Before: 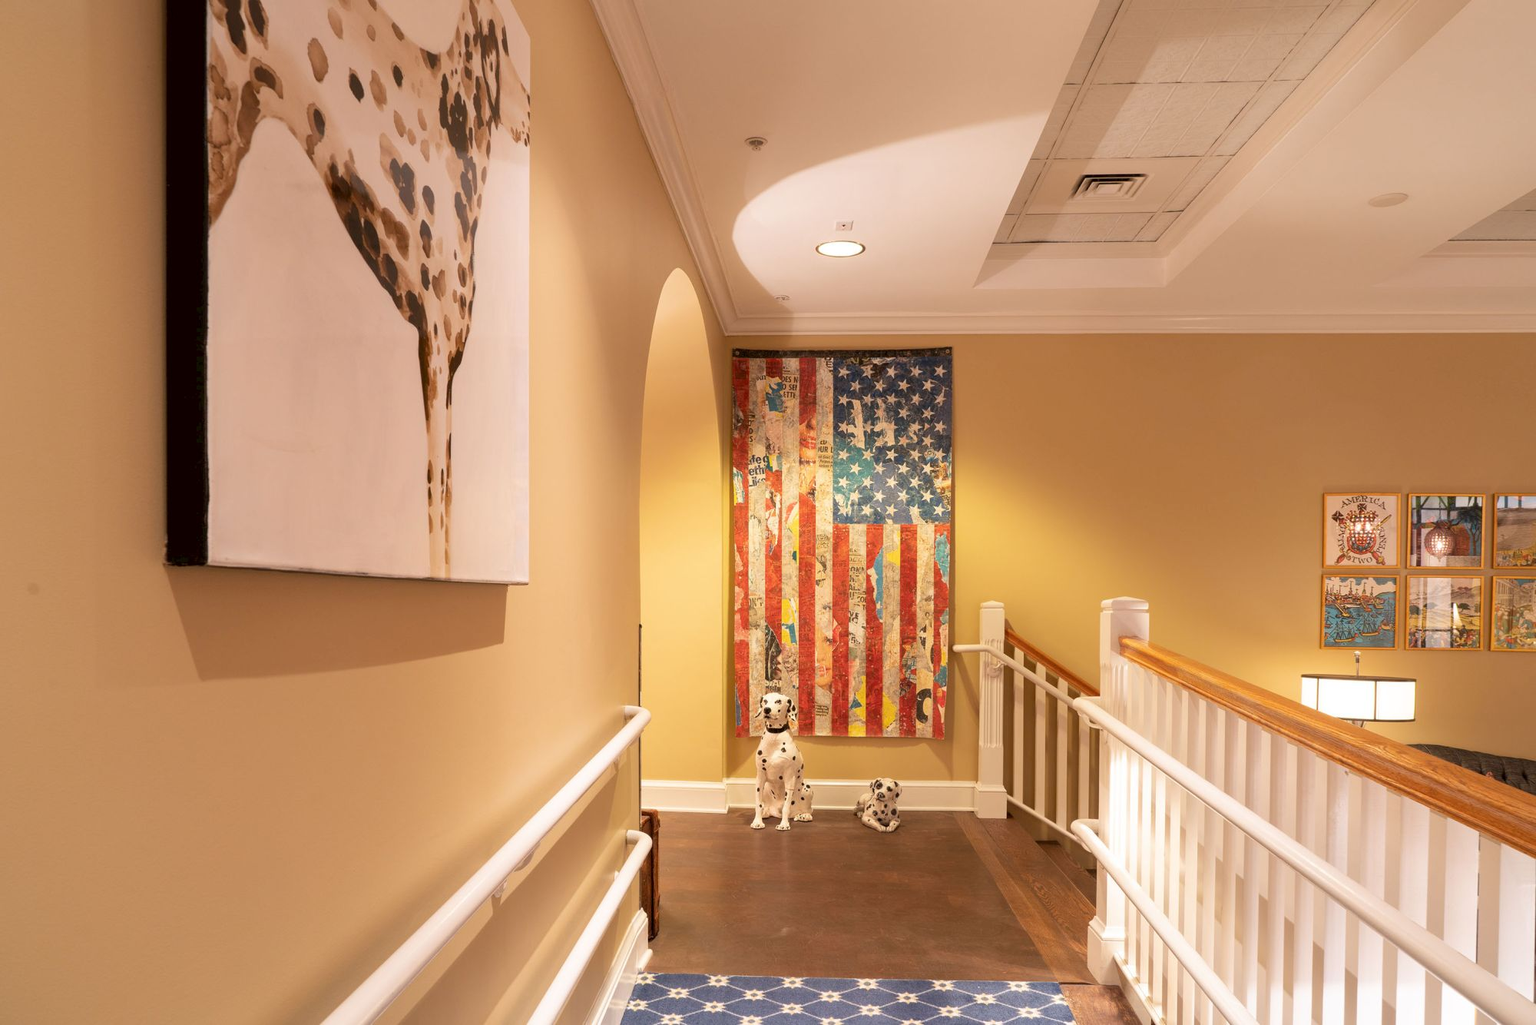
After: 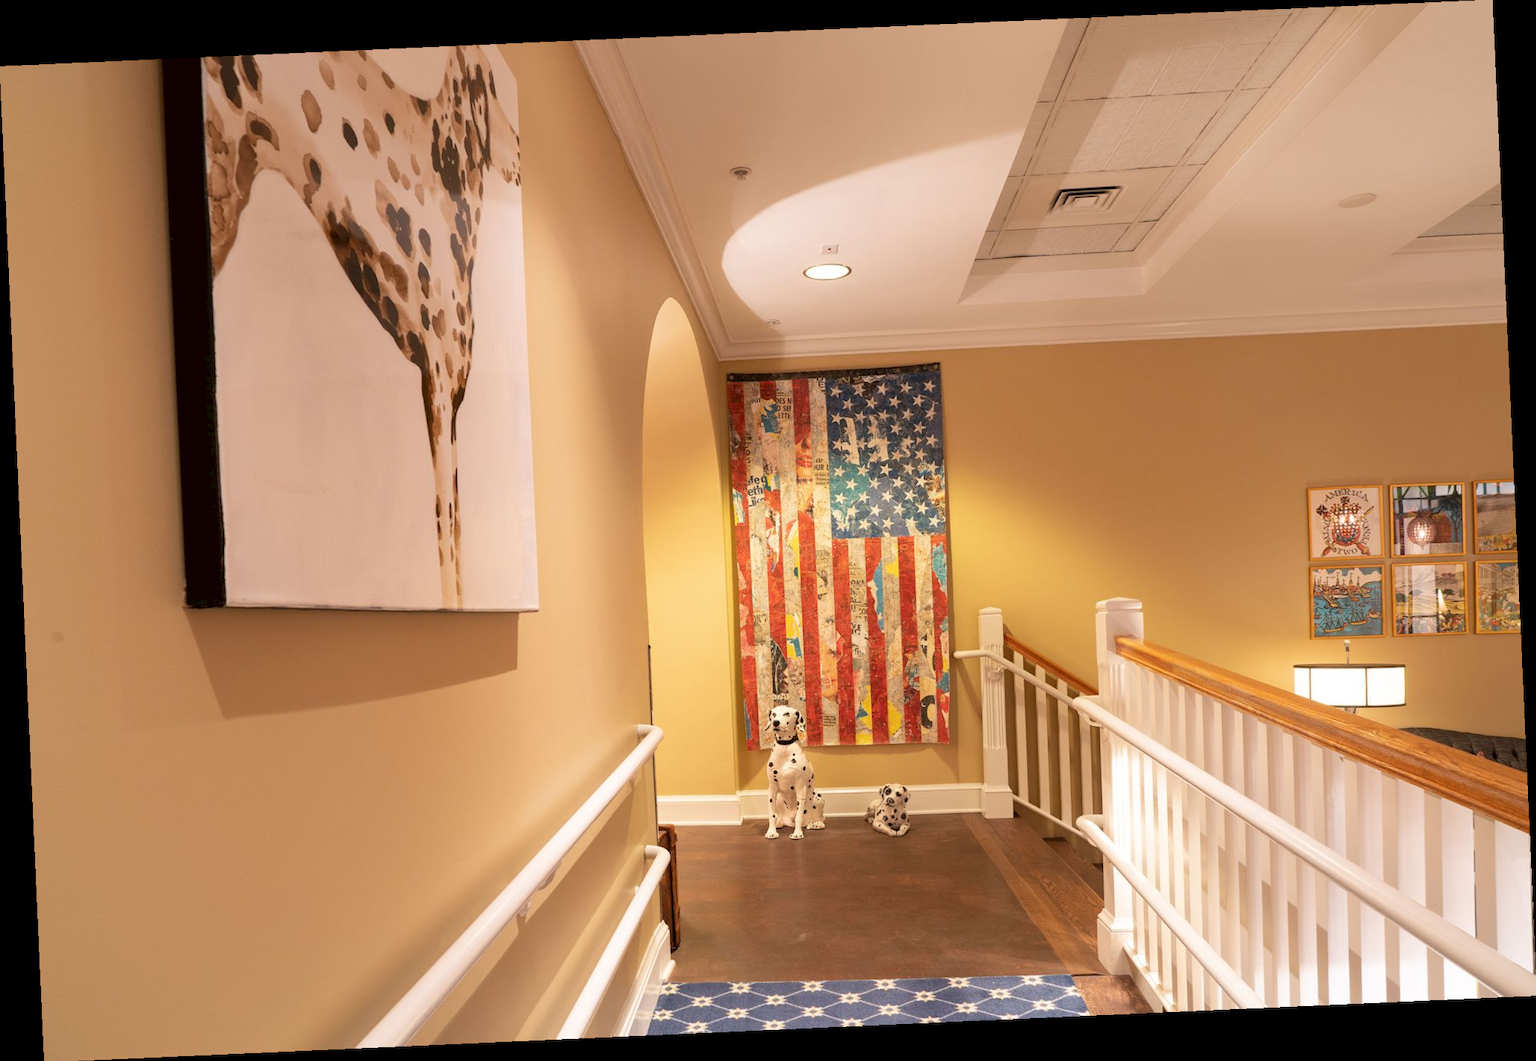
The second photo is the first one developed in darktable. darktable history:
rotate and perspective: rotation -2.56°, automatic cropping off
white balance: emerald 1
